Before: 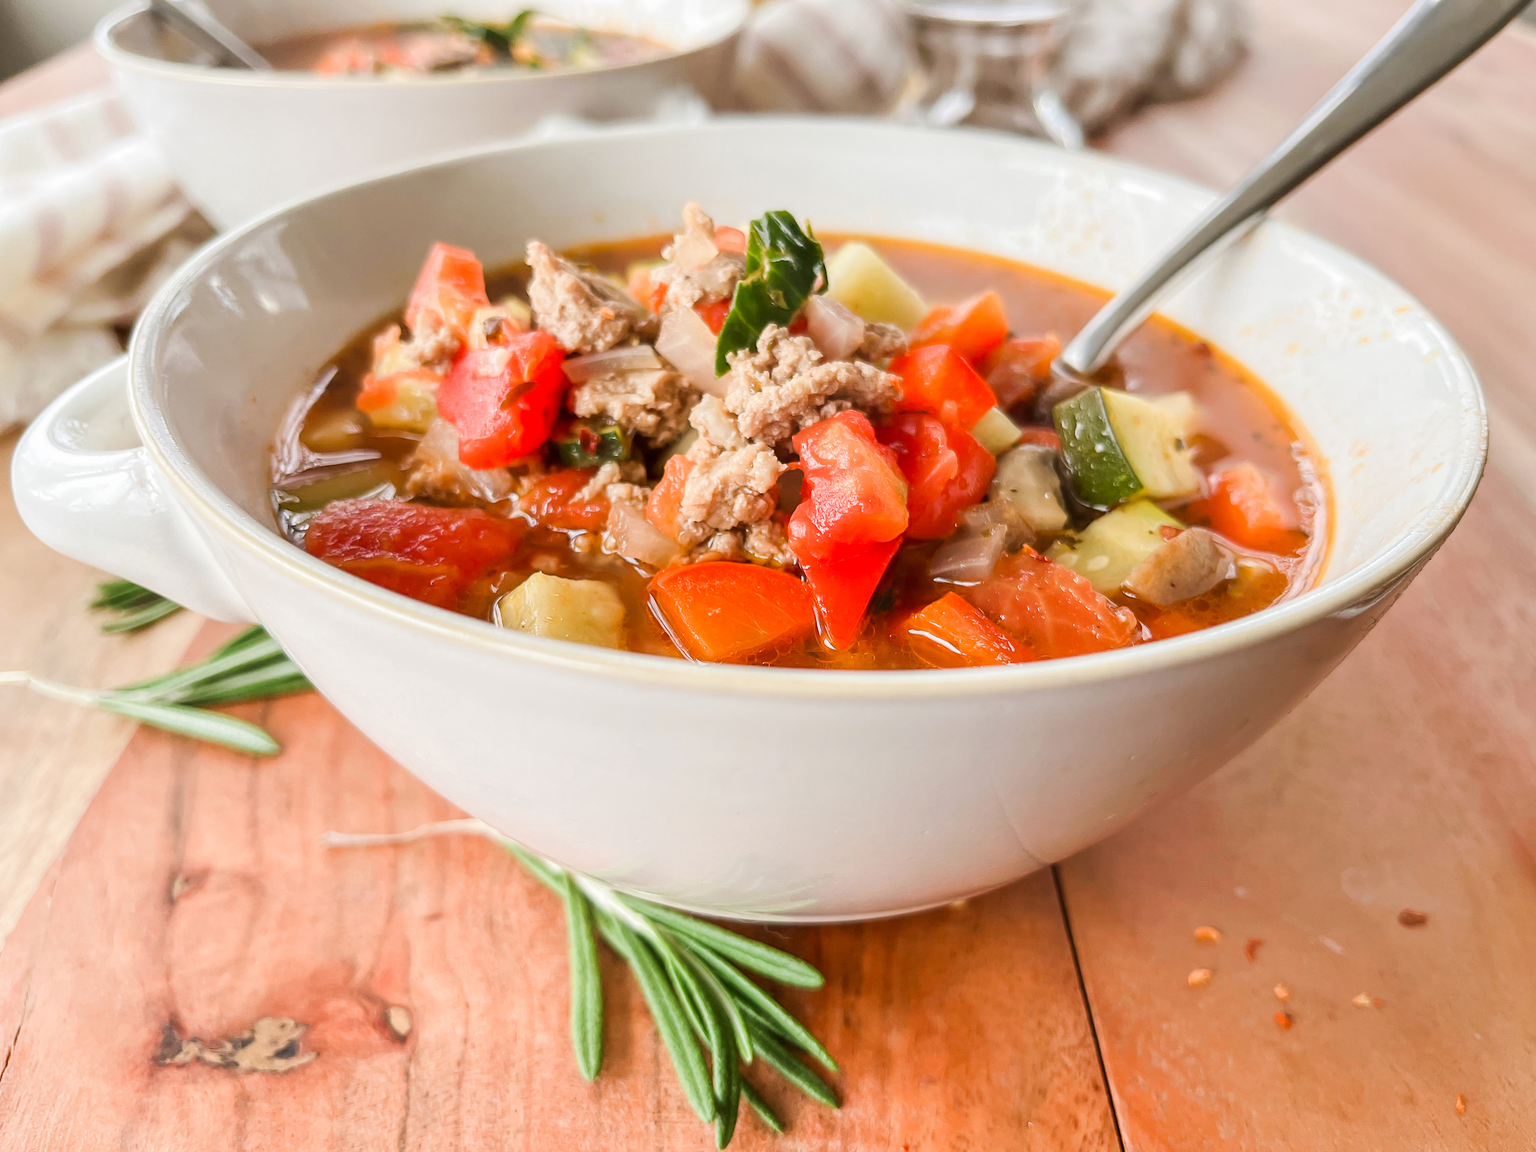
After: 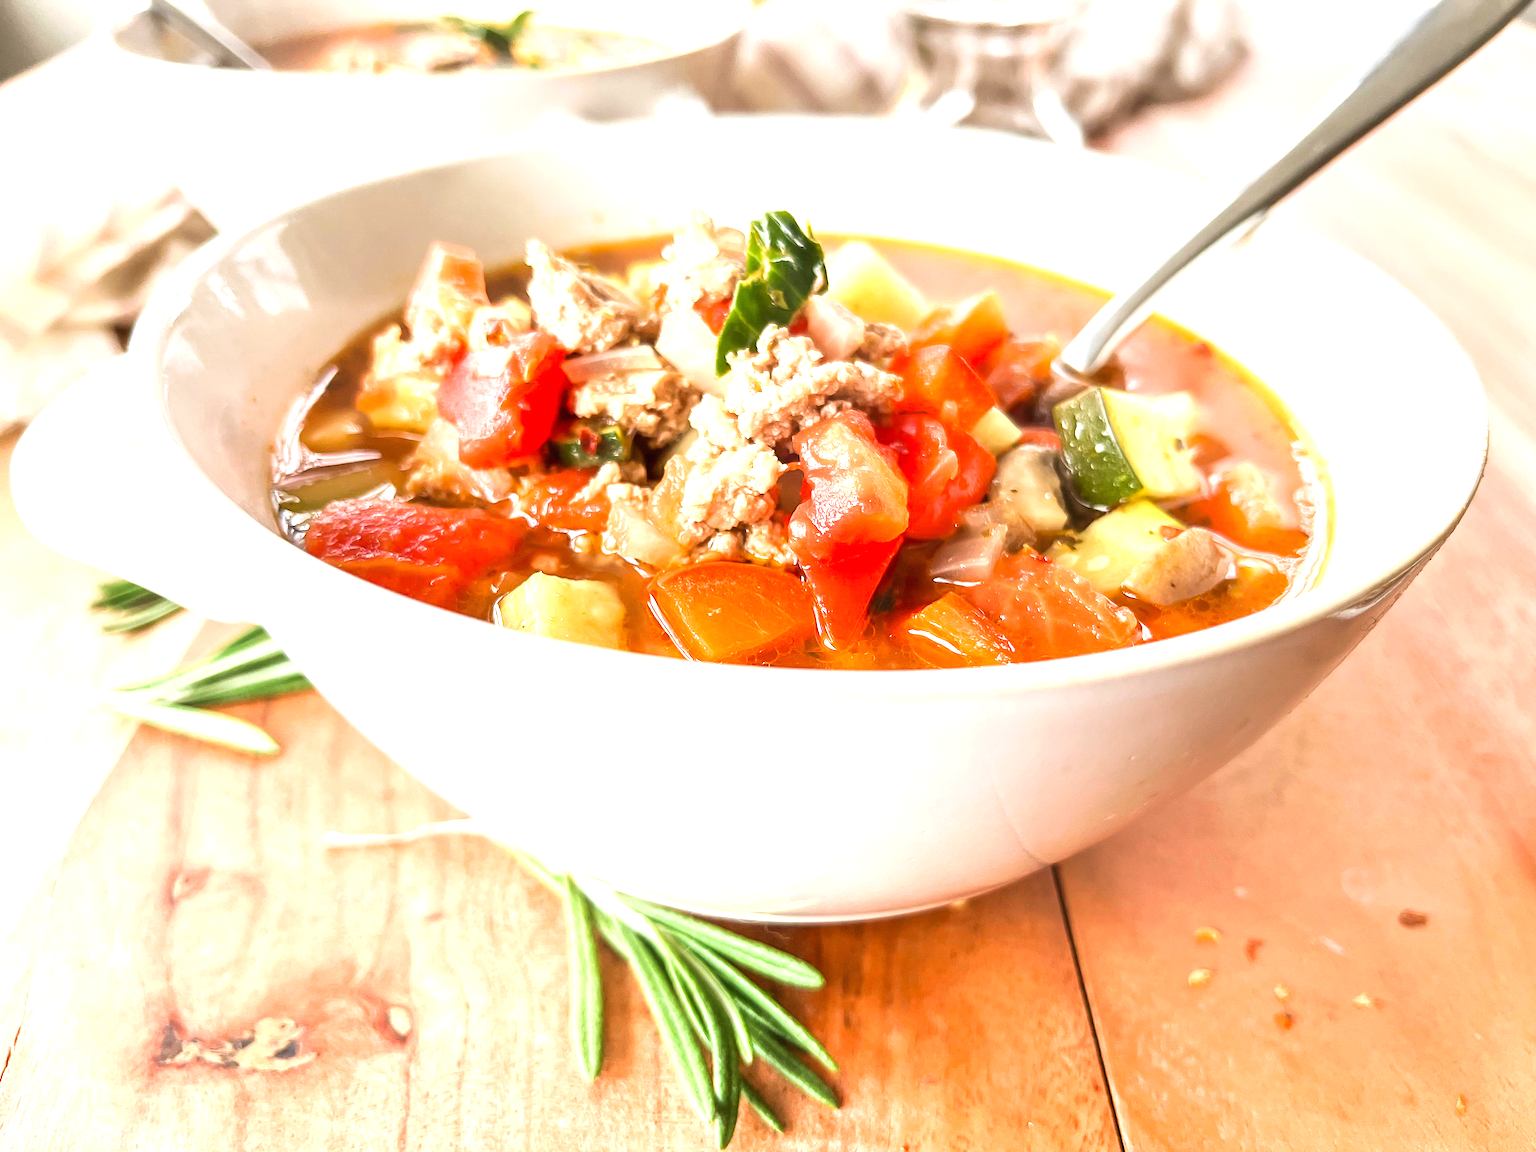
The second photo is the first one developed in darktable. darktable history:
exposure: exposure 1.067 EV, compensate exposure bias true, compensate highlight preservation false
